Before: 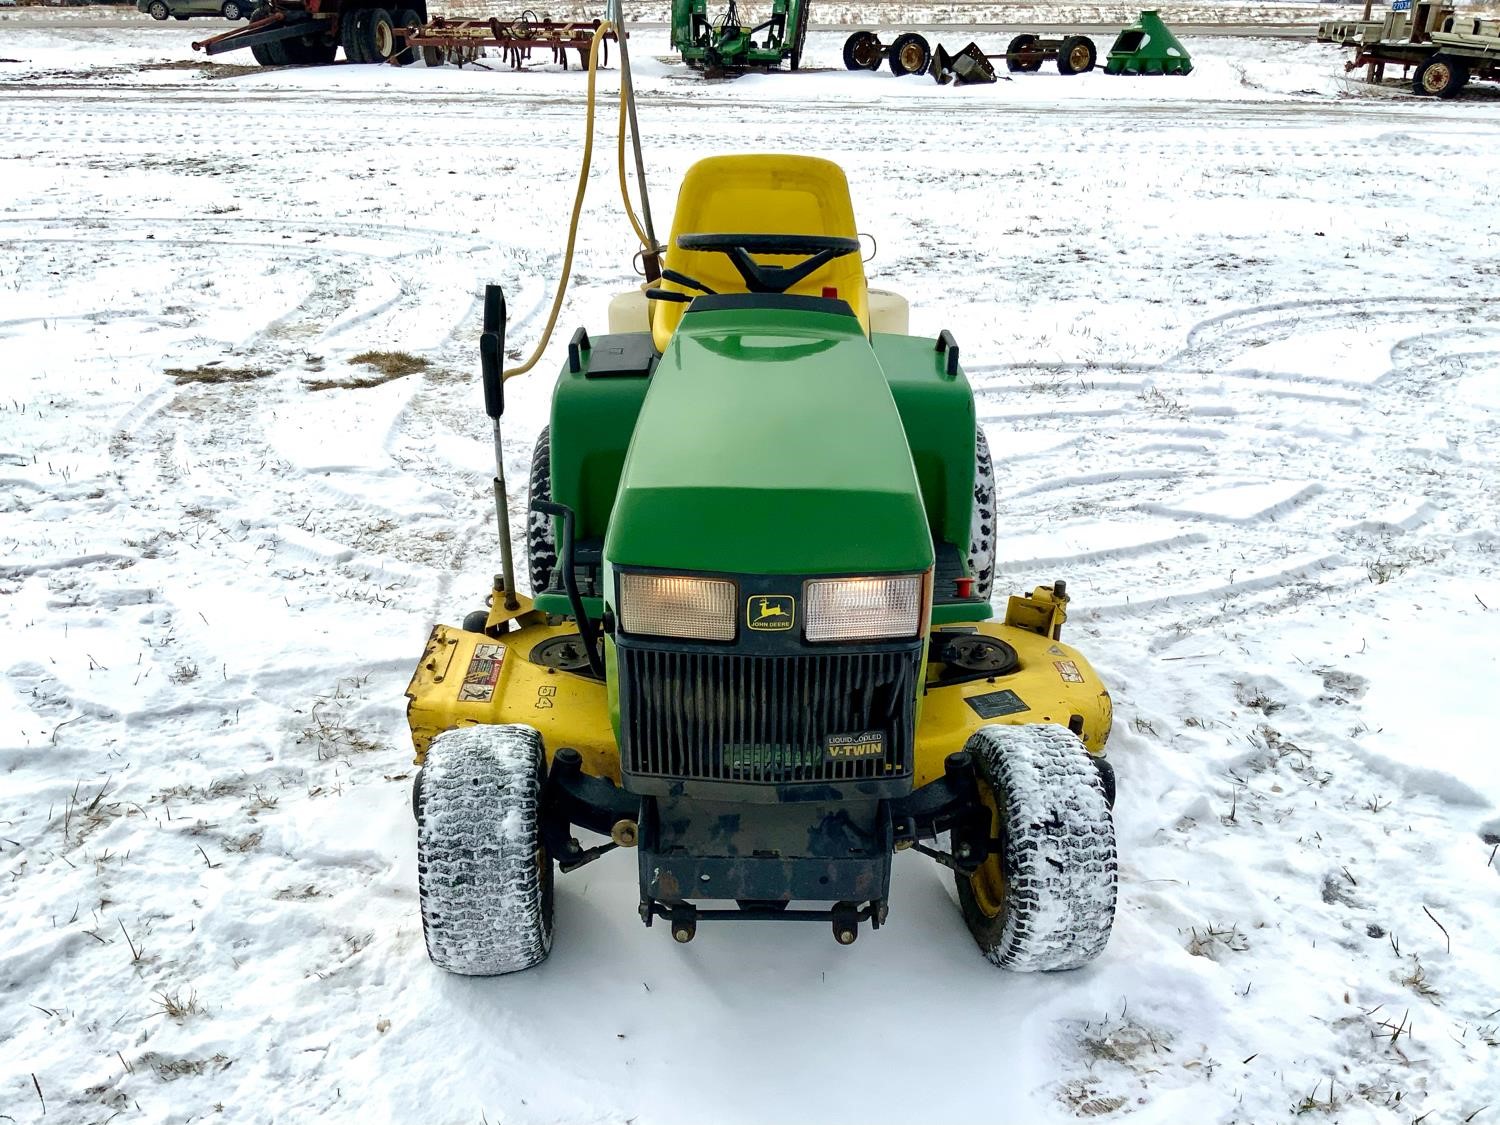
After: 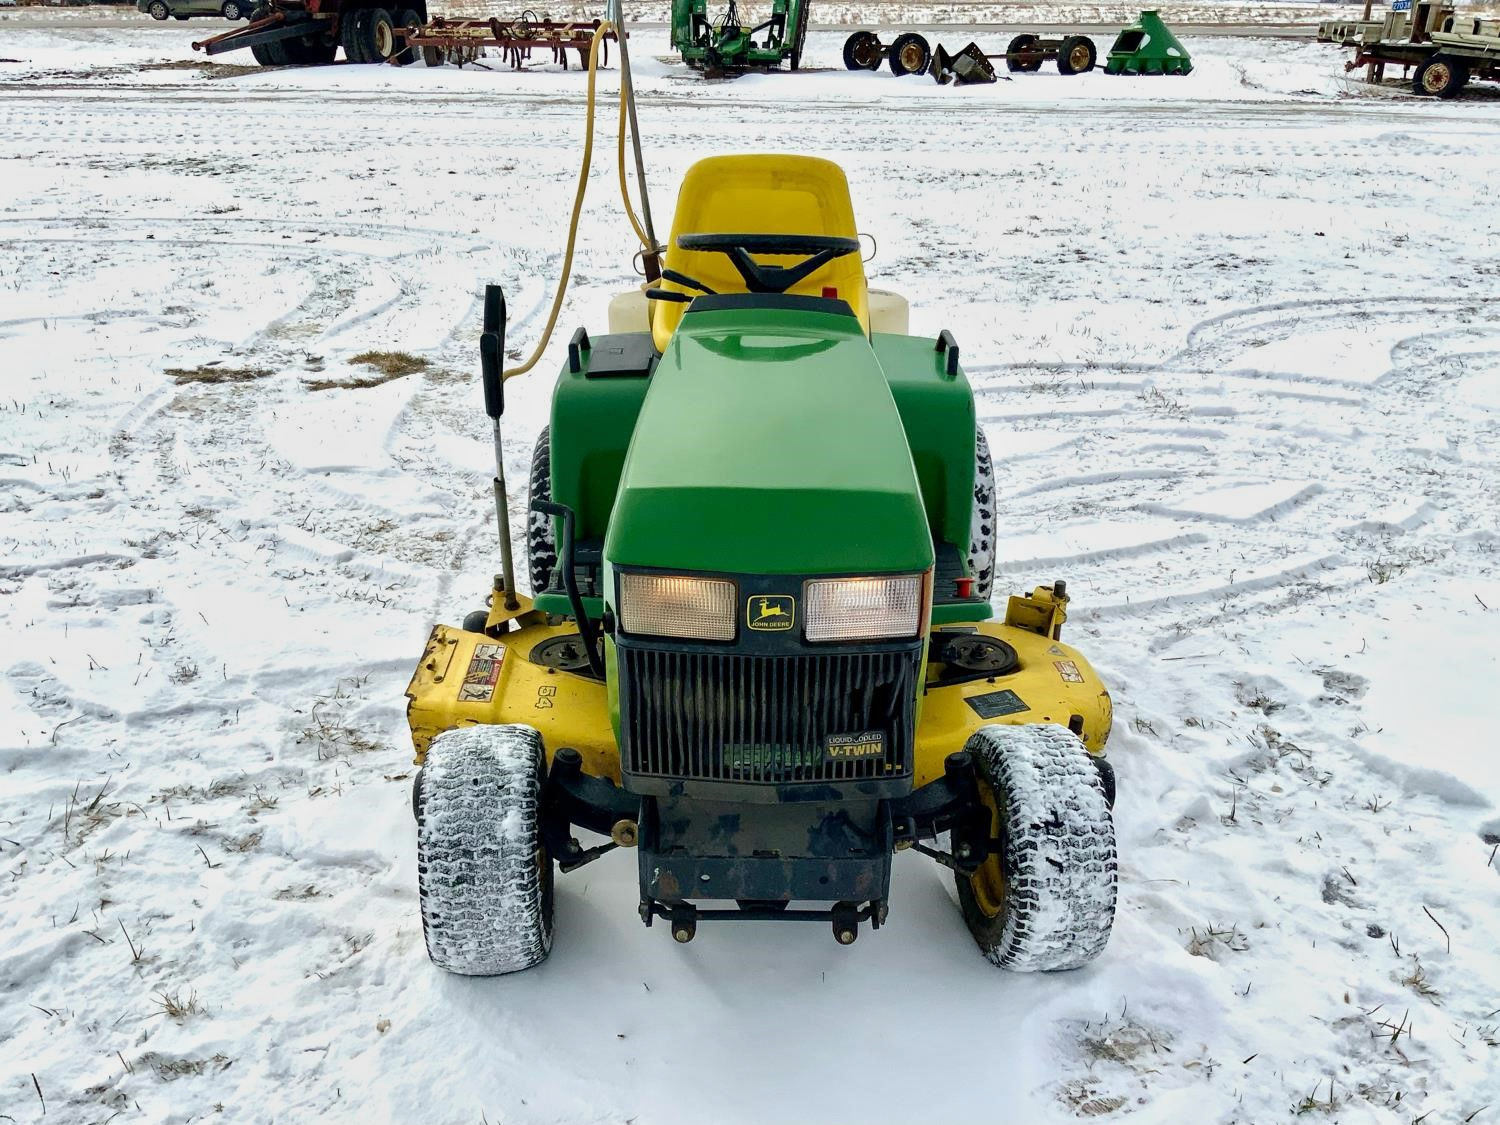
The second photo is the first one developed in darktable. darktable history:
exposure: compensate exposure bias true, compensate highlight preservation false
tone equalizer: -8 EV -0.002 EV, -7 EV 0.005 EV, -6 EV -0.009 EV, -5 EV 0.011 EV, -4 EV -0.012 EV, -3 EV 0.007 EV, -2 EV -0.062 EV, -1 EV -0.293 EV, +0 EV -0.582 EV, smoothing diameter 2%, edges refinement/feathering 20, mask exposure compensation -1.57 EV, filter diffusion 5
